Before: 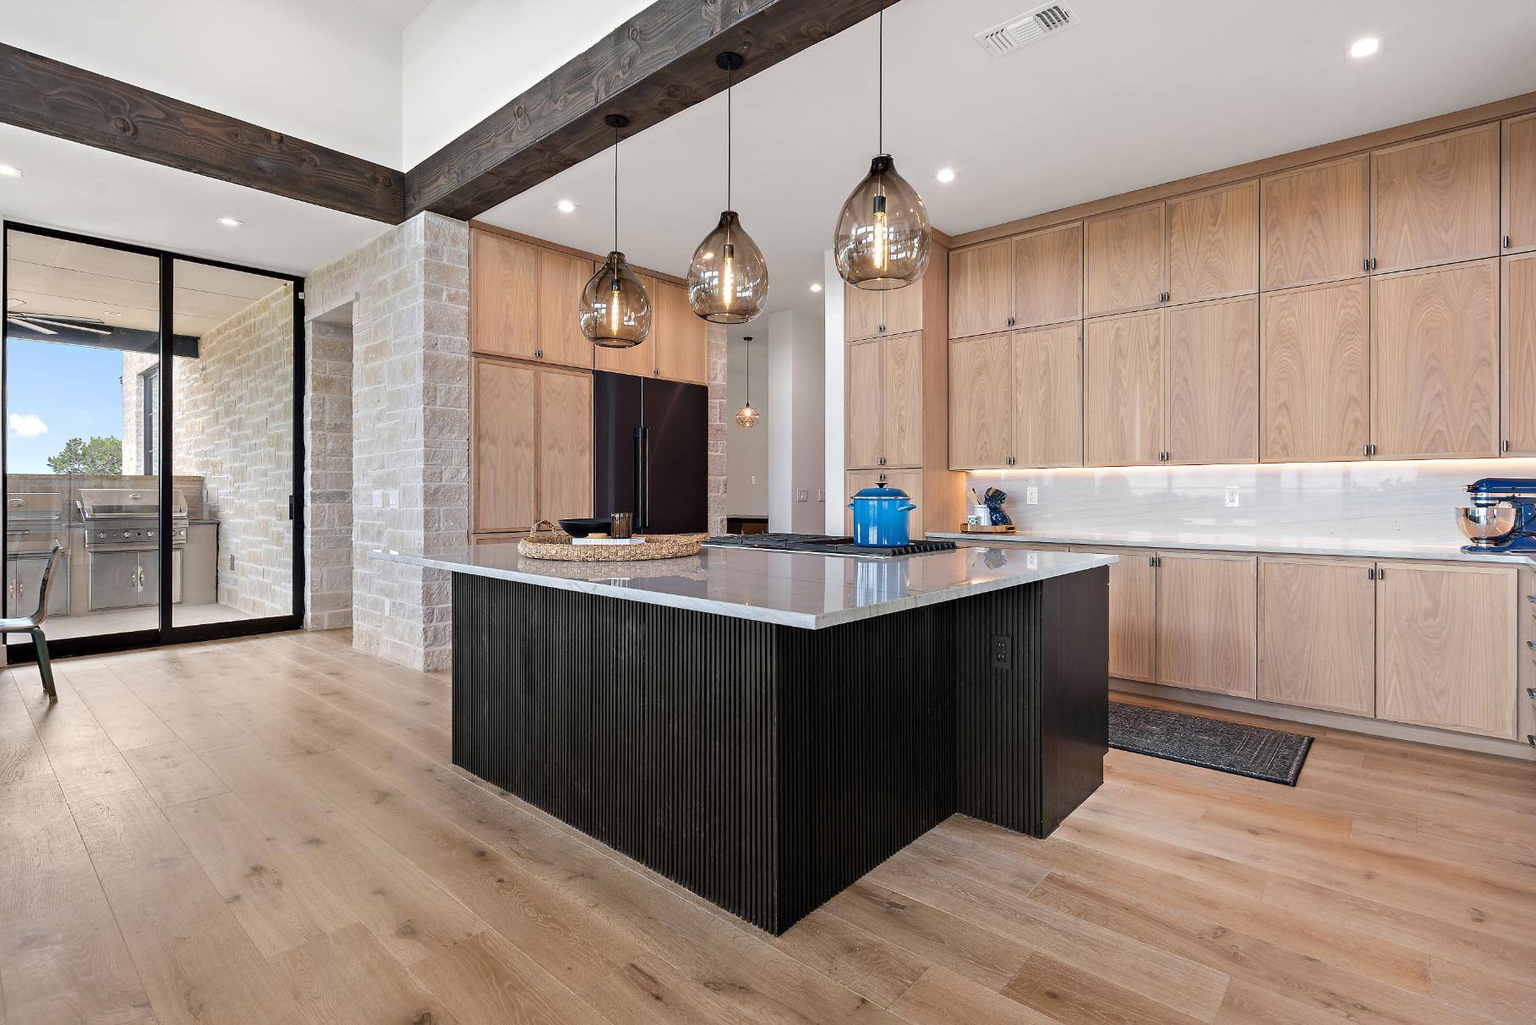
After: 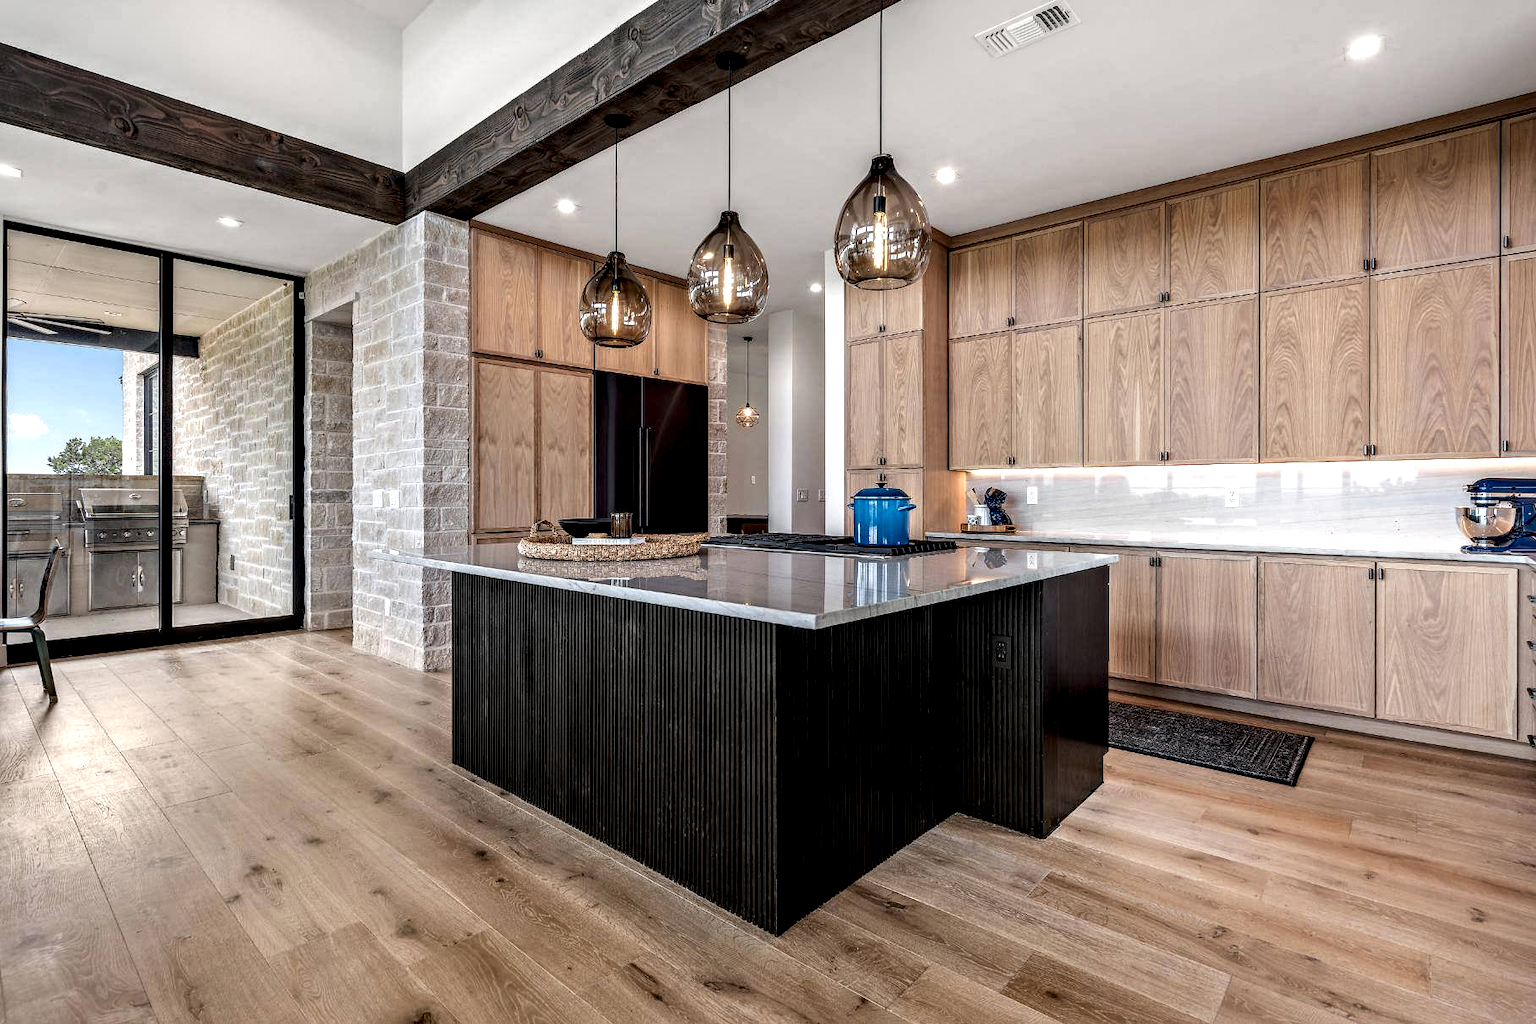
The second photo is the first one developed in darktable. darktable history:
exposure: exposure -0.04 EV, compensate highlight preservation false
local contrast: highlights 21%, detail 197%
